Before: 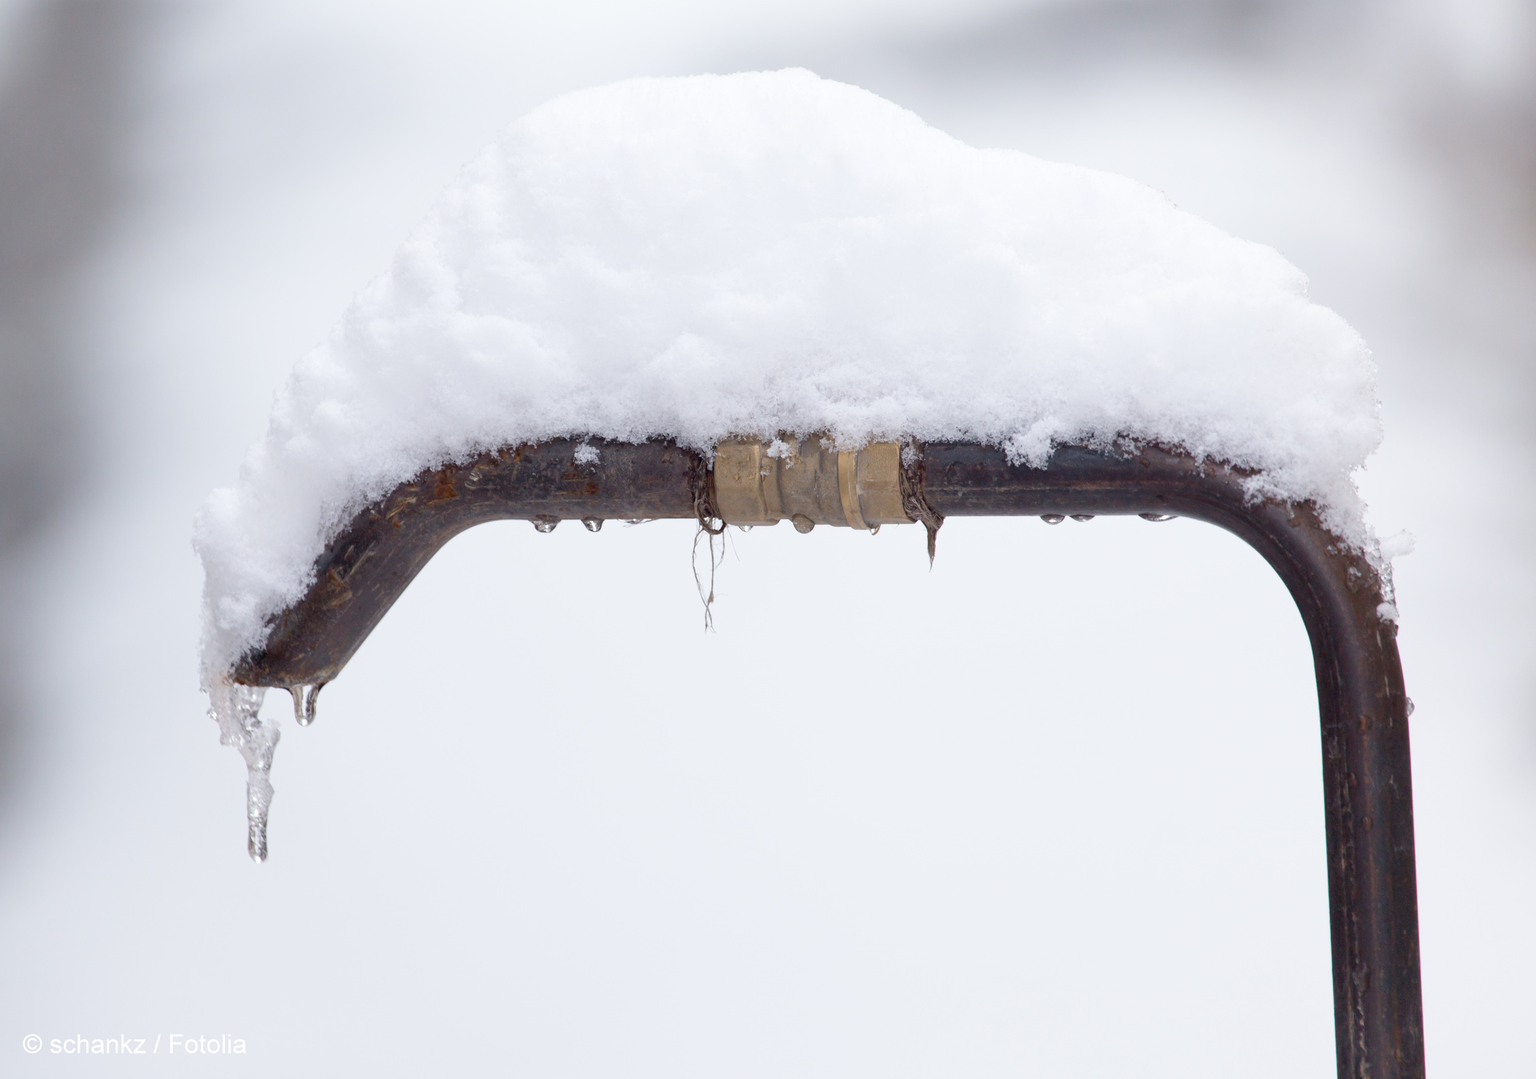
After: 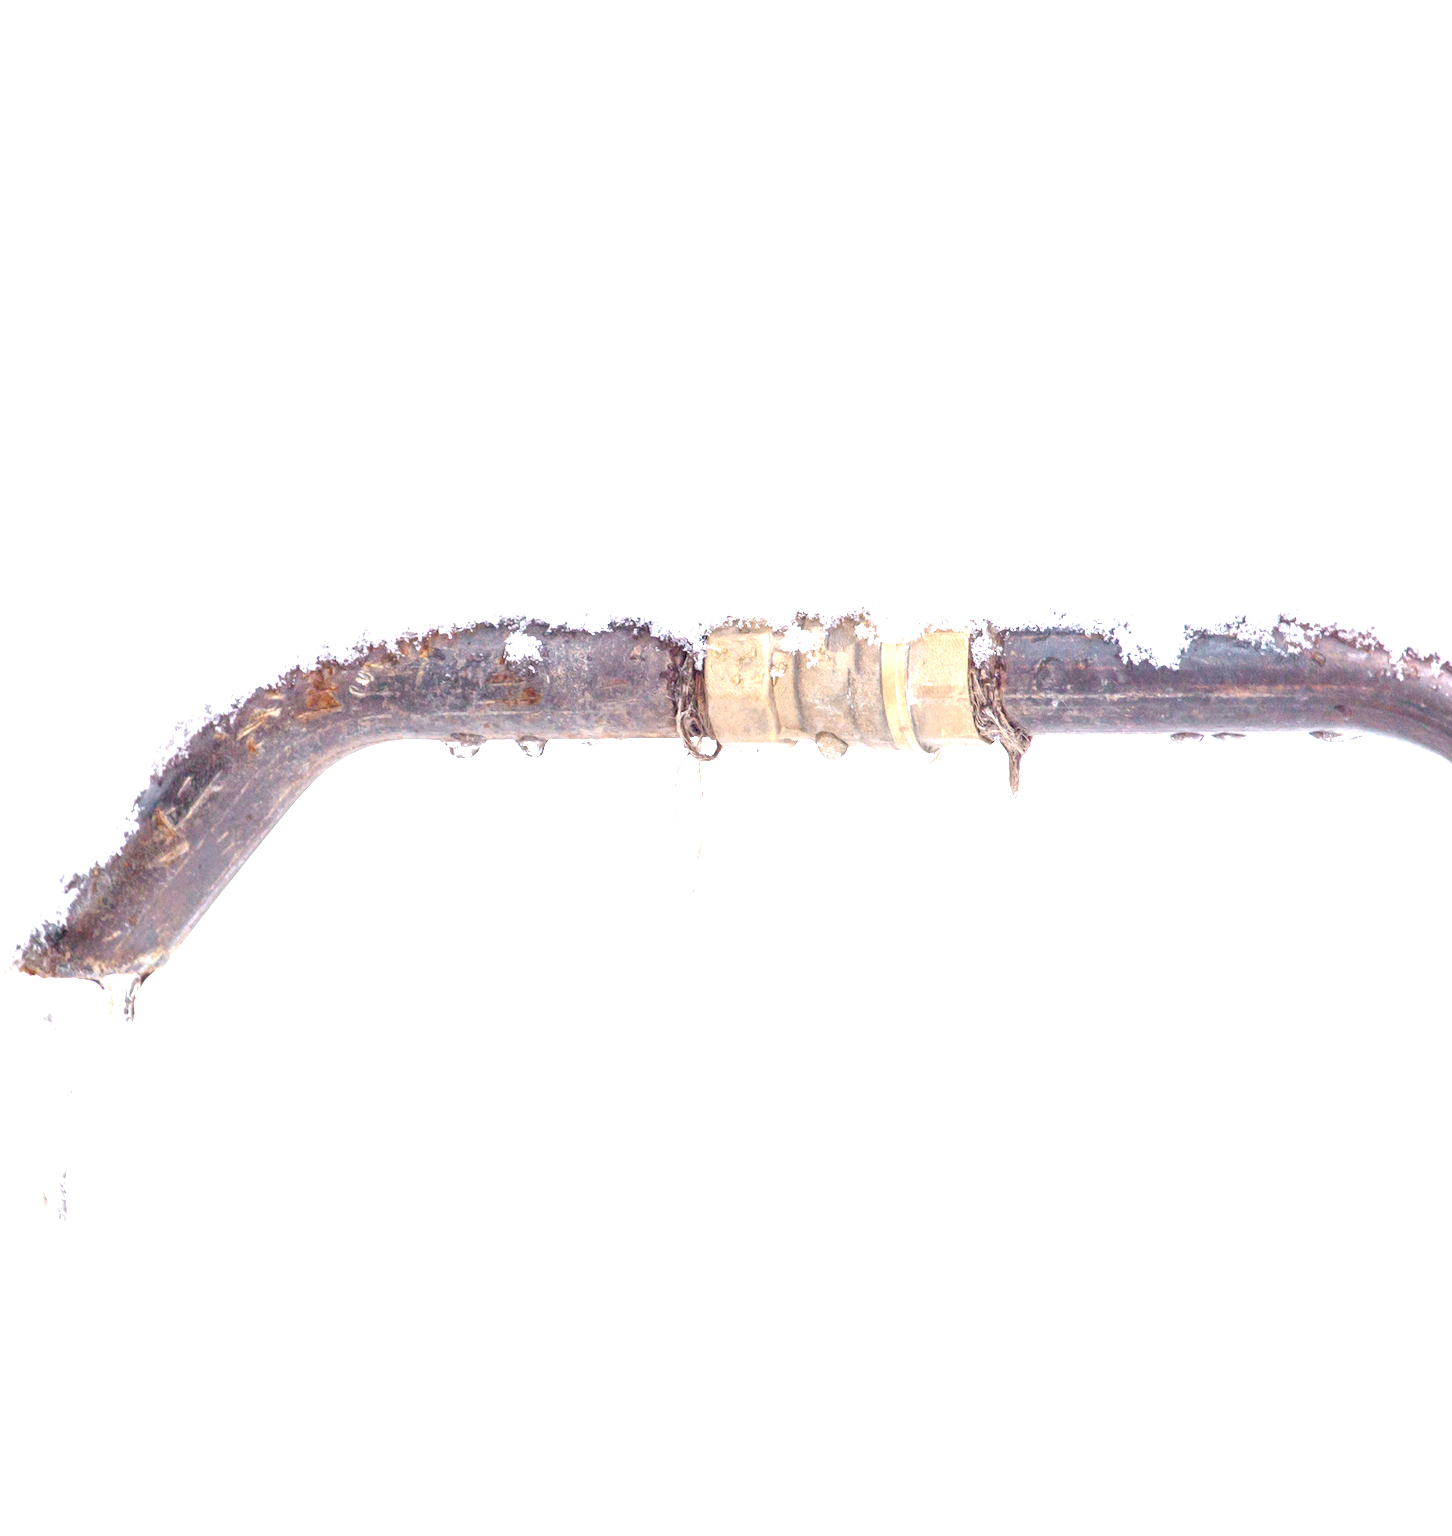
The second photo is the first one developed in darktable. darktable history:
local contrast: on, module defaults
crop and rotate: left 14.295%, right 19.325%
exposure: black level correction 0.001, exposure 1.828 EV, compensate highlight preservation false
